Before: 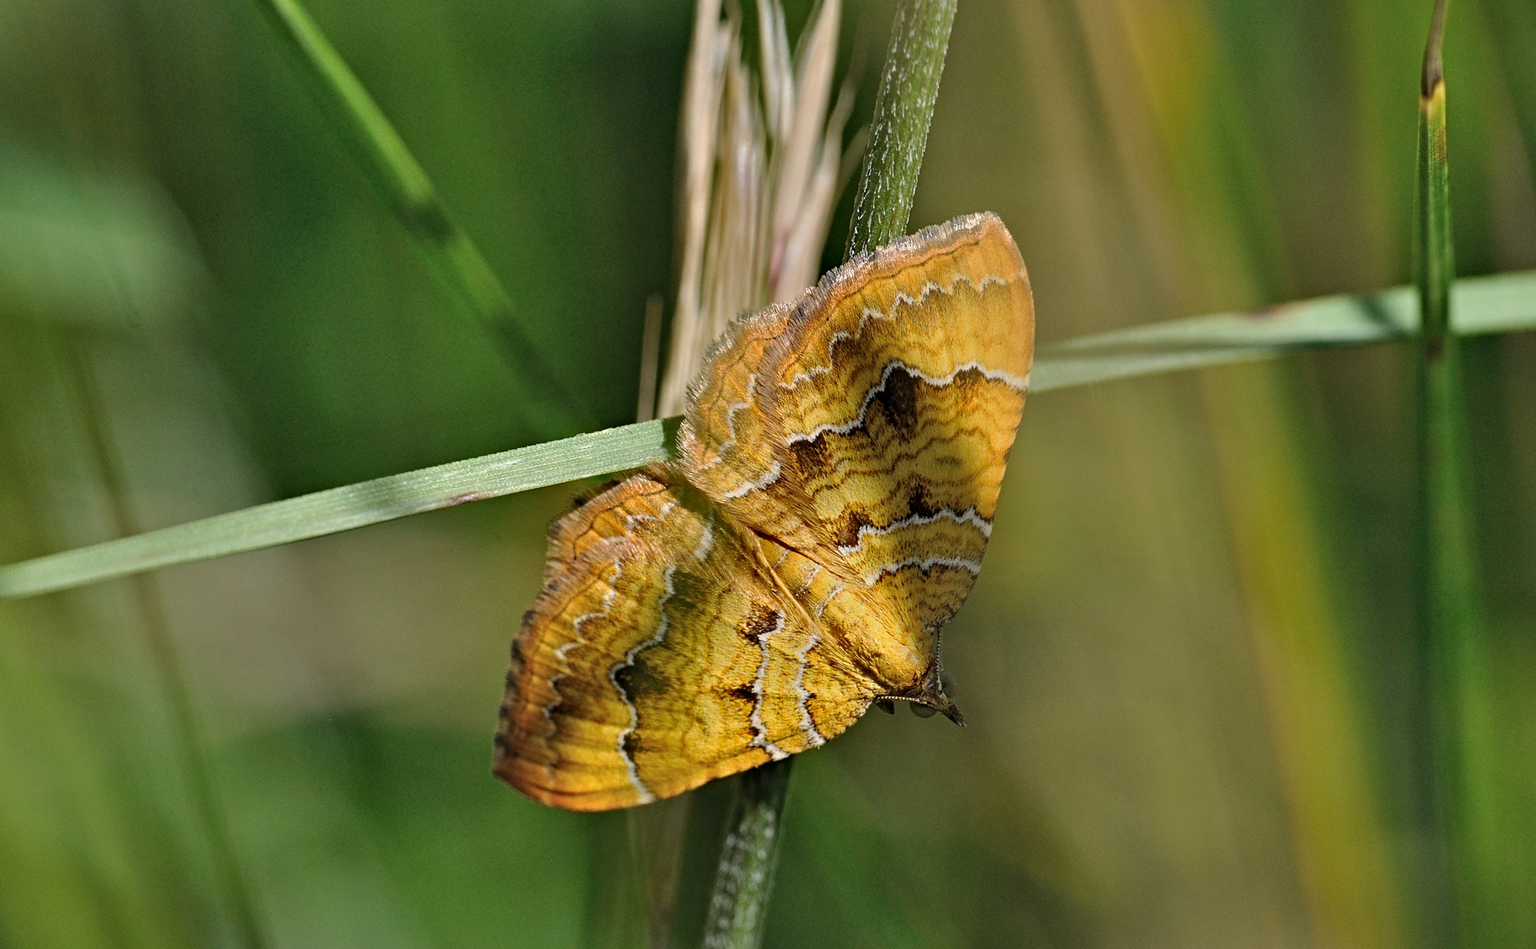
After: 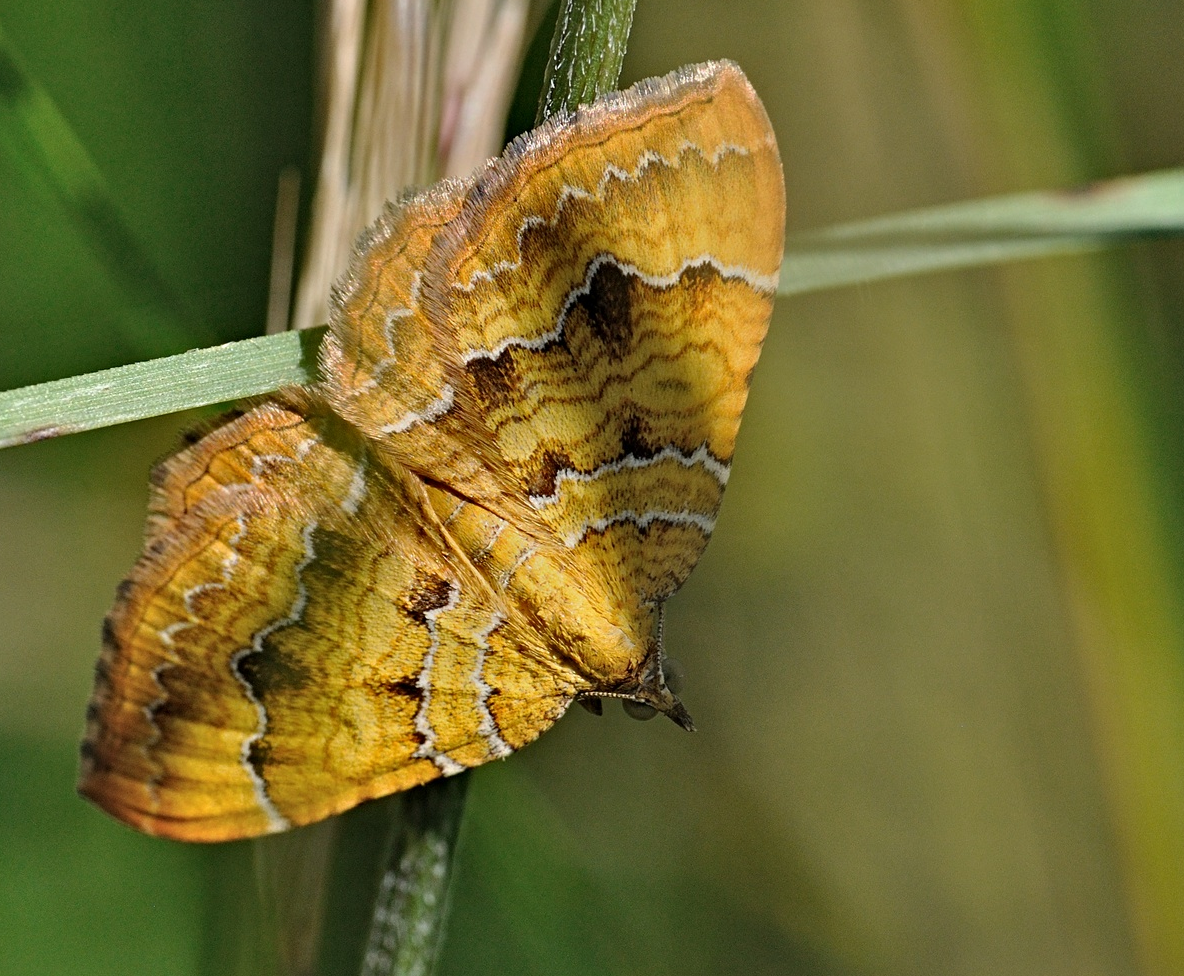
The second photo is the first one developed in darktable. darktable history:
crop and rotate: left 28.216%, top 17.526%, right 12.687%, bottom 3.695%
